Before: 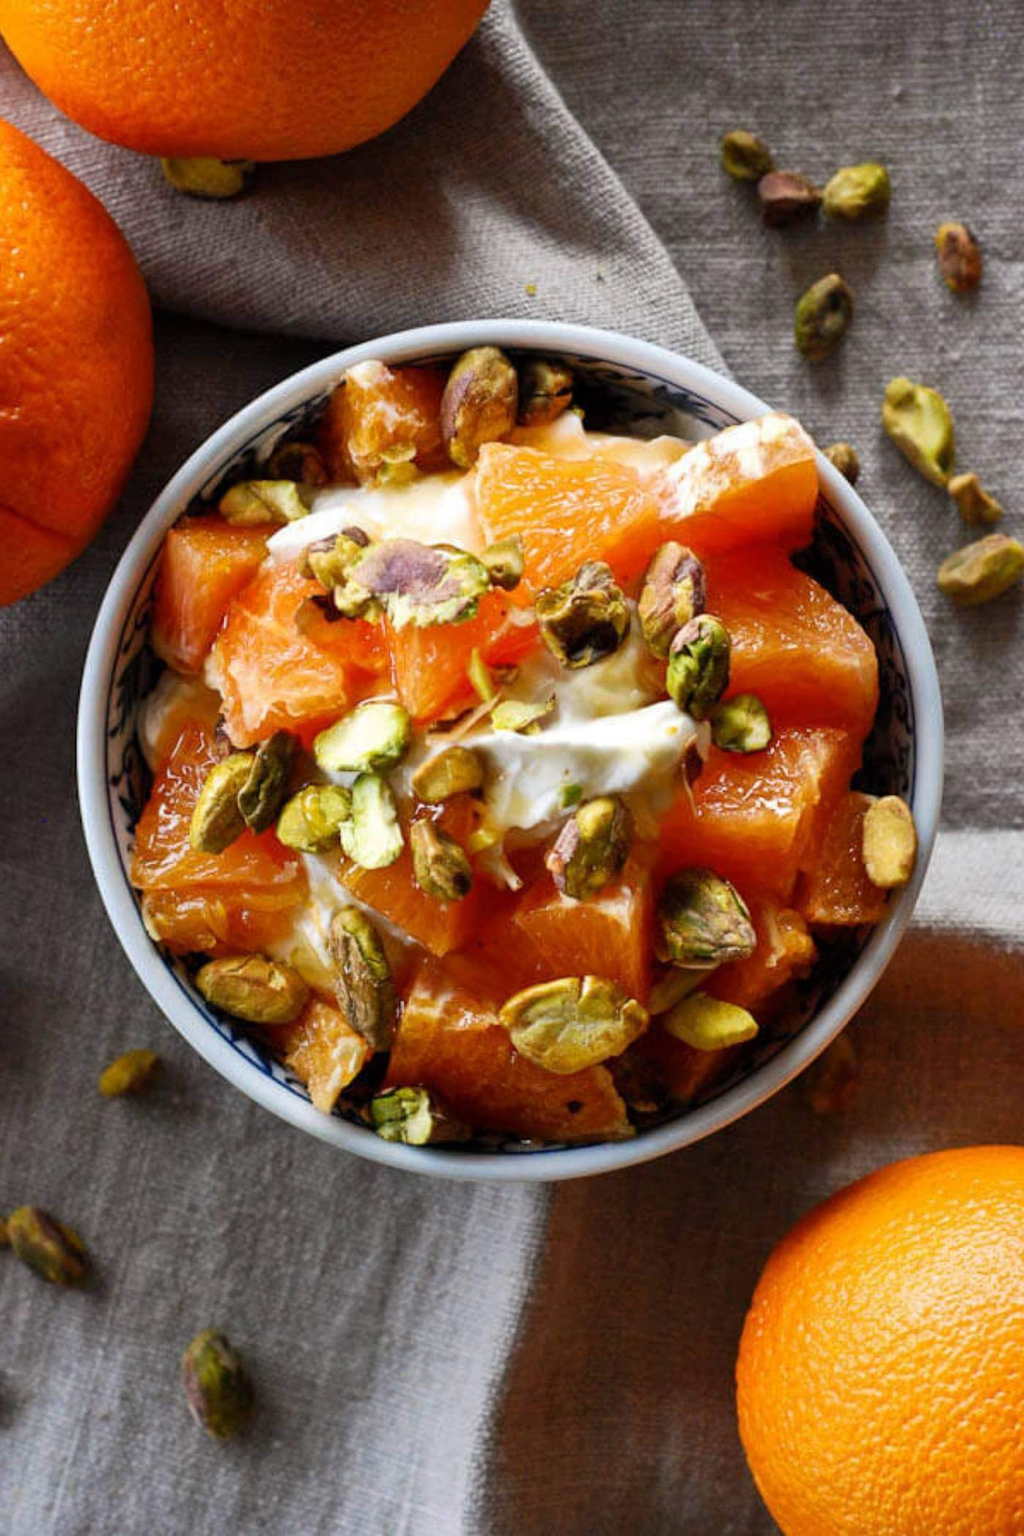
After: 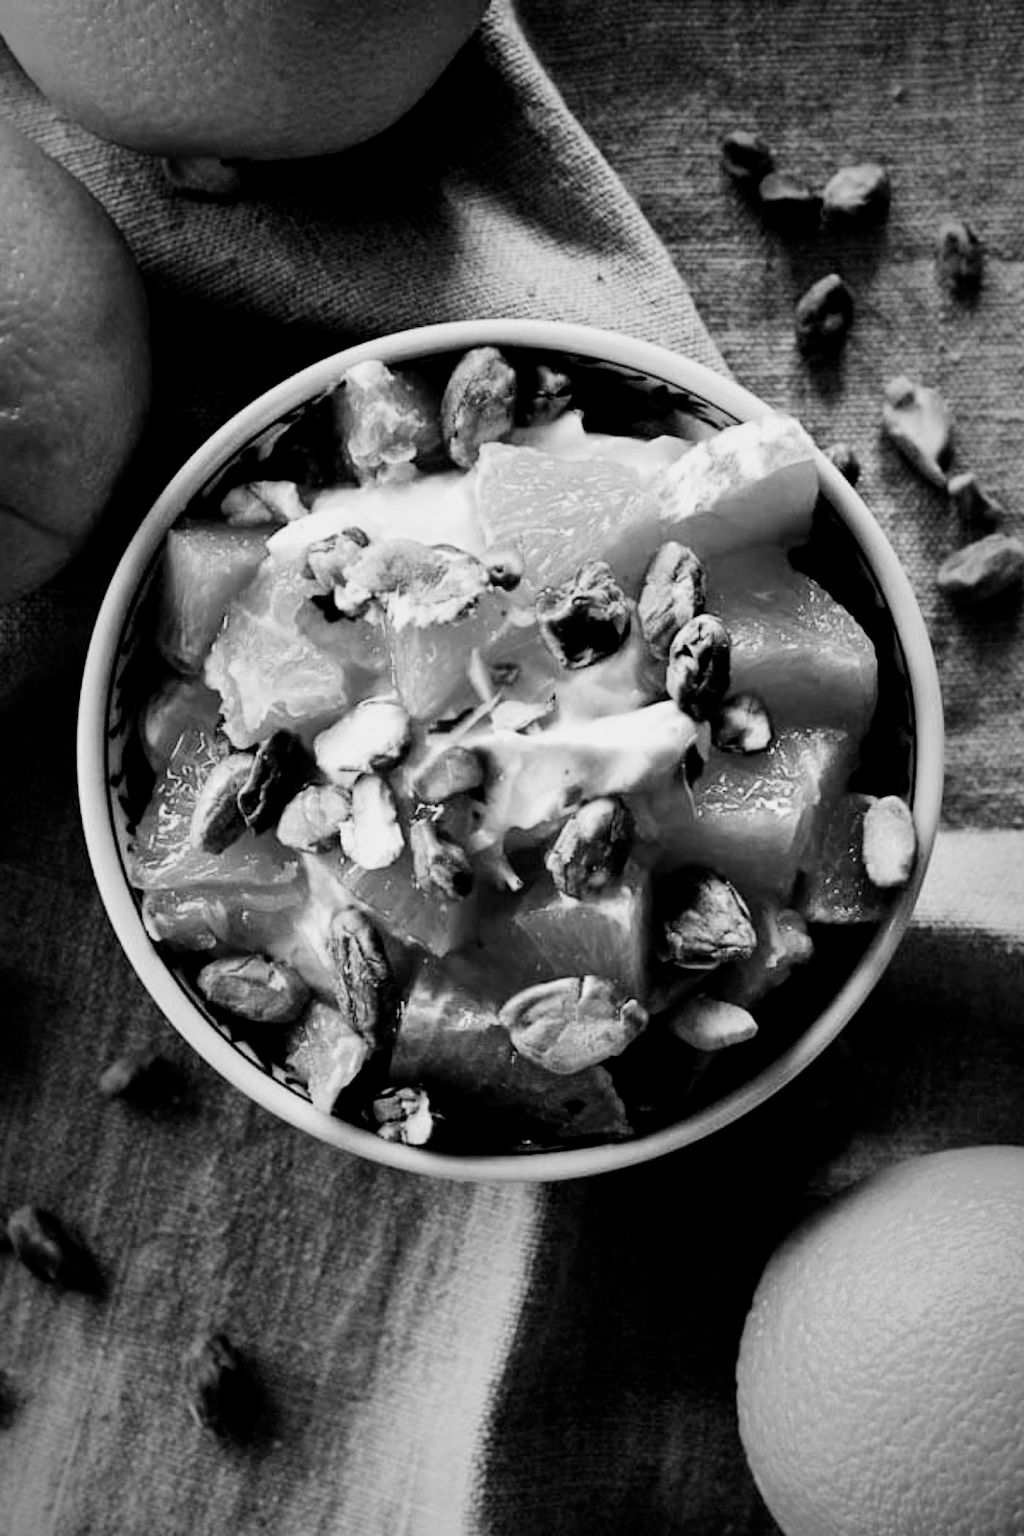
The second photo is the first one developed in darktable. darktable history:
filmic rgb: black relative exposure -5 EV, hardness 2.88, contrast 1.3, highlights saturation mix -30%
vignetting: automatic ratio true
color balance rgb: shadows lift › luminance -21.66%, shadows lift › chroma 8.98%, shadows lift › hue 283.37°, power › chroma 1.55%, power › hue 25.59°, highlights gain › luminance 6.08%, highlights gain › chroma 2.55%, highlights gain › hue 90°, global offset › luminance -0.87%, perceptual saturation grading › global saturation 27.49%, perceptual saturation grading › highlights -28.39%, perceptual saturation grading › mid-tones 15.22%, perceptual saturation grading › shadows 33.98%, perceptual brilliance grading › highlights 10%, perceptual brilliance grading › mid-tones 5%
monochrome: a 32, b 64, size 2.3
